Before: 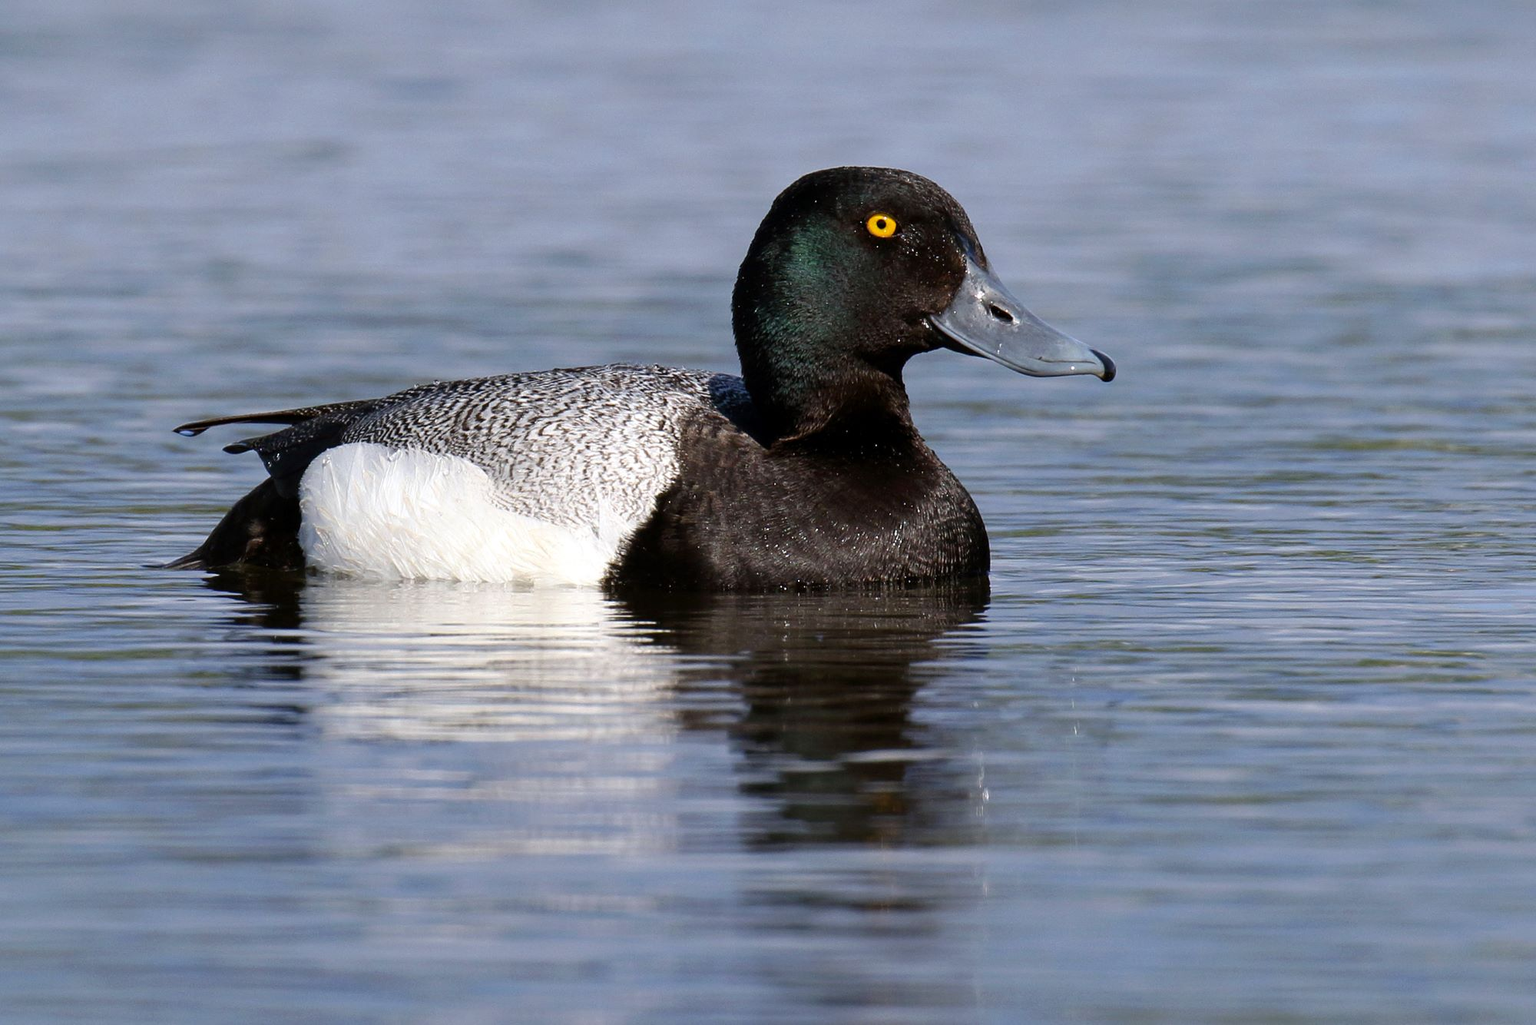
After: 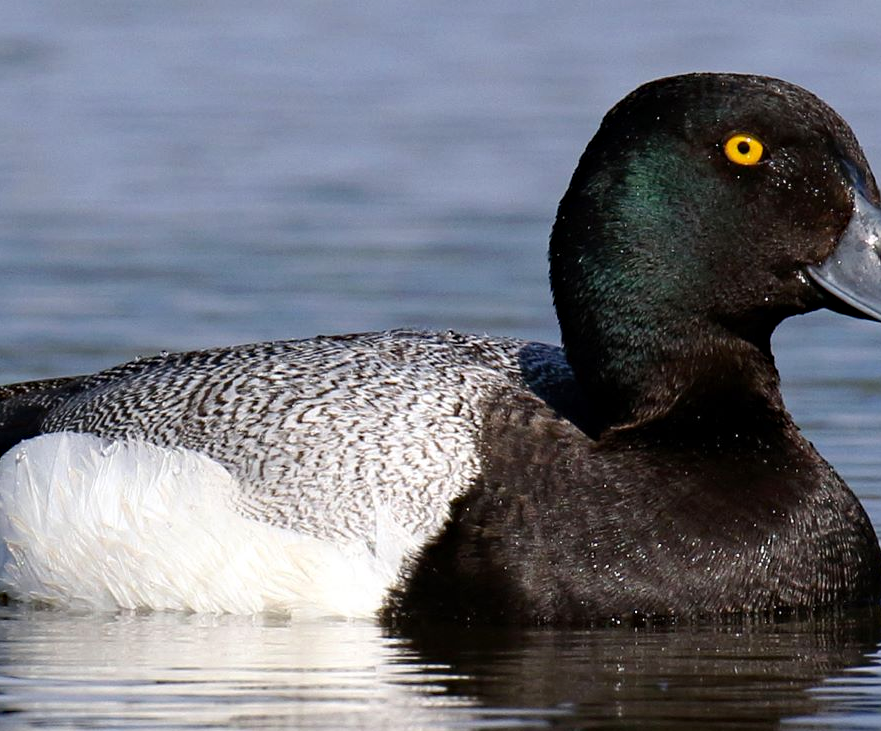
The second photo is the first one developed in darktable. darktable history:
haze removal: compatibility mode true, adaptive false
crop: left 20.248%, top 10.86%, right 35.675%, bottom 34.321%
